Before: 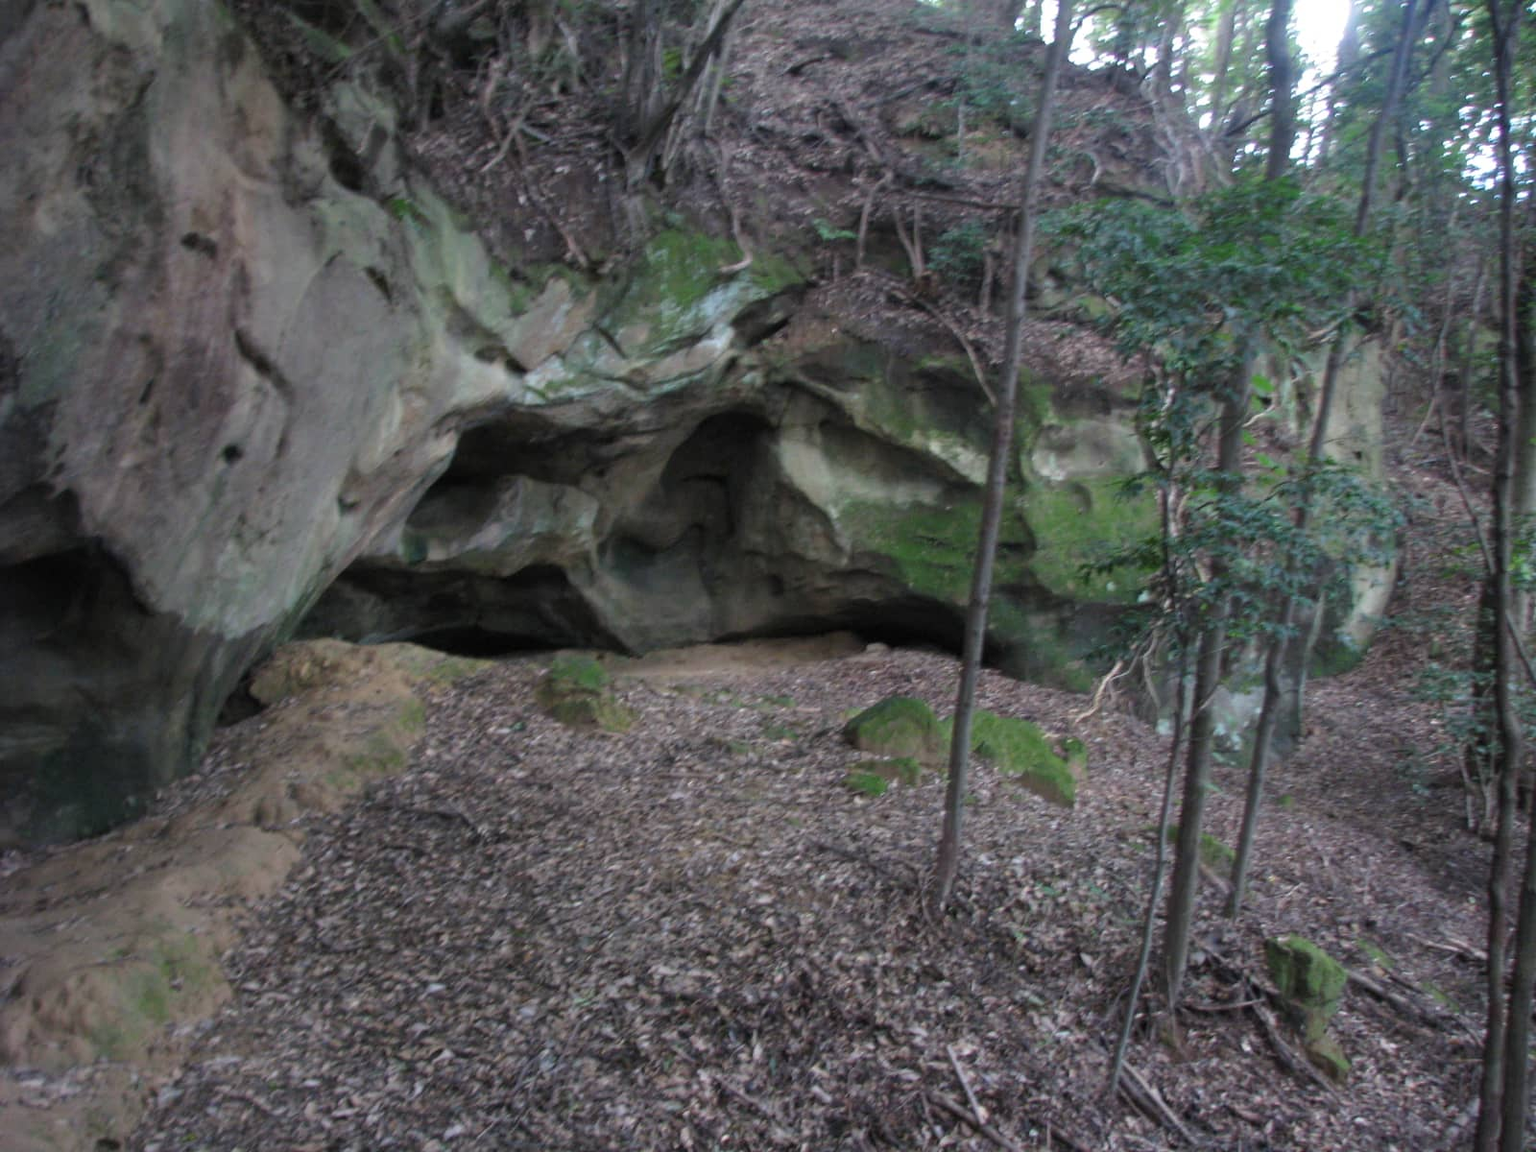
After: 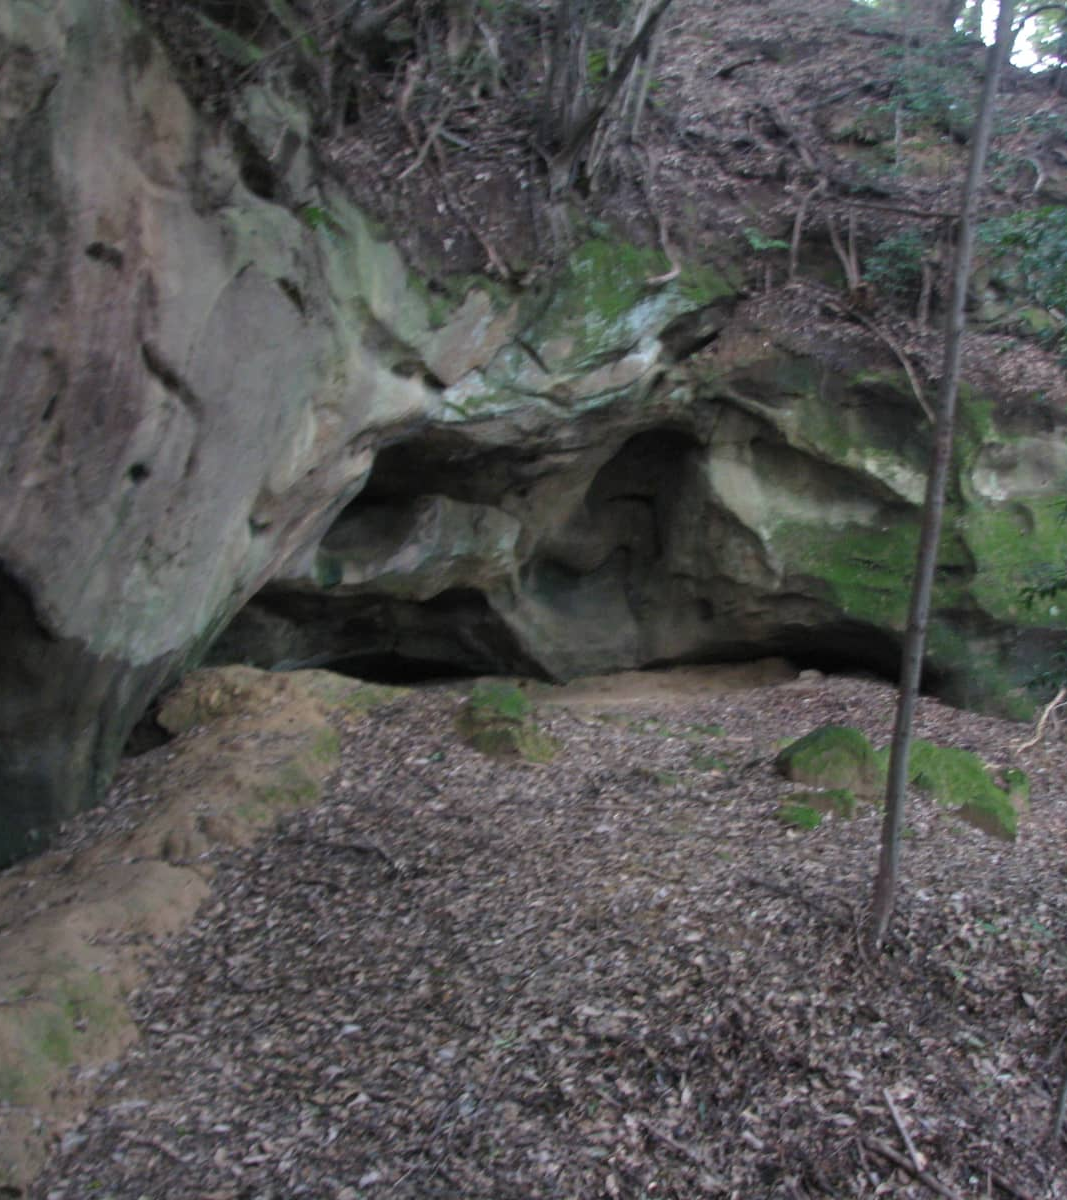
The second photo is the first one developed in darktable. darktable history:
crop and rotate: left 6.467%, right 26.834%
